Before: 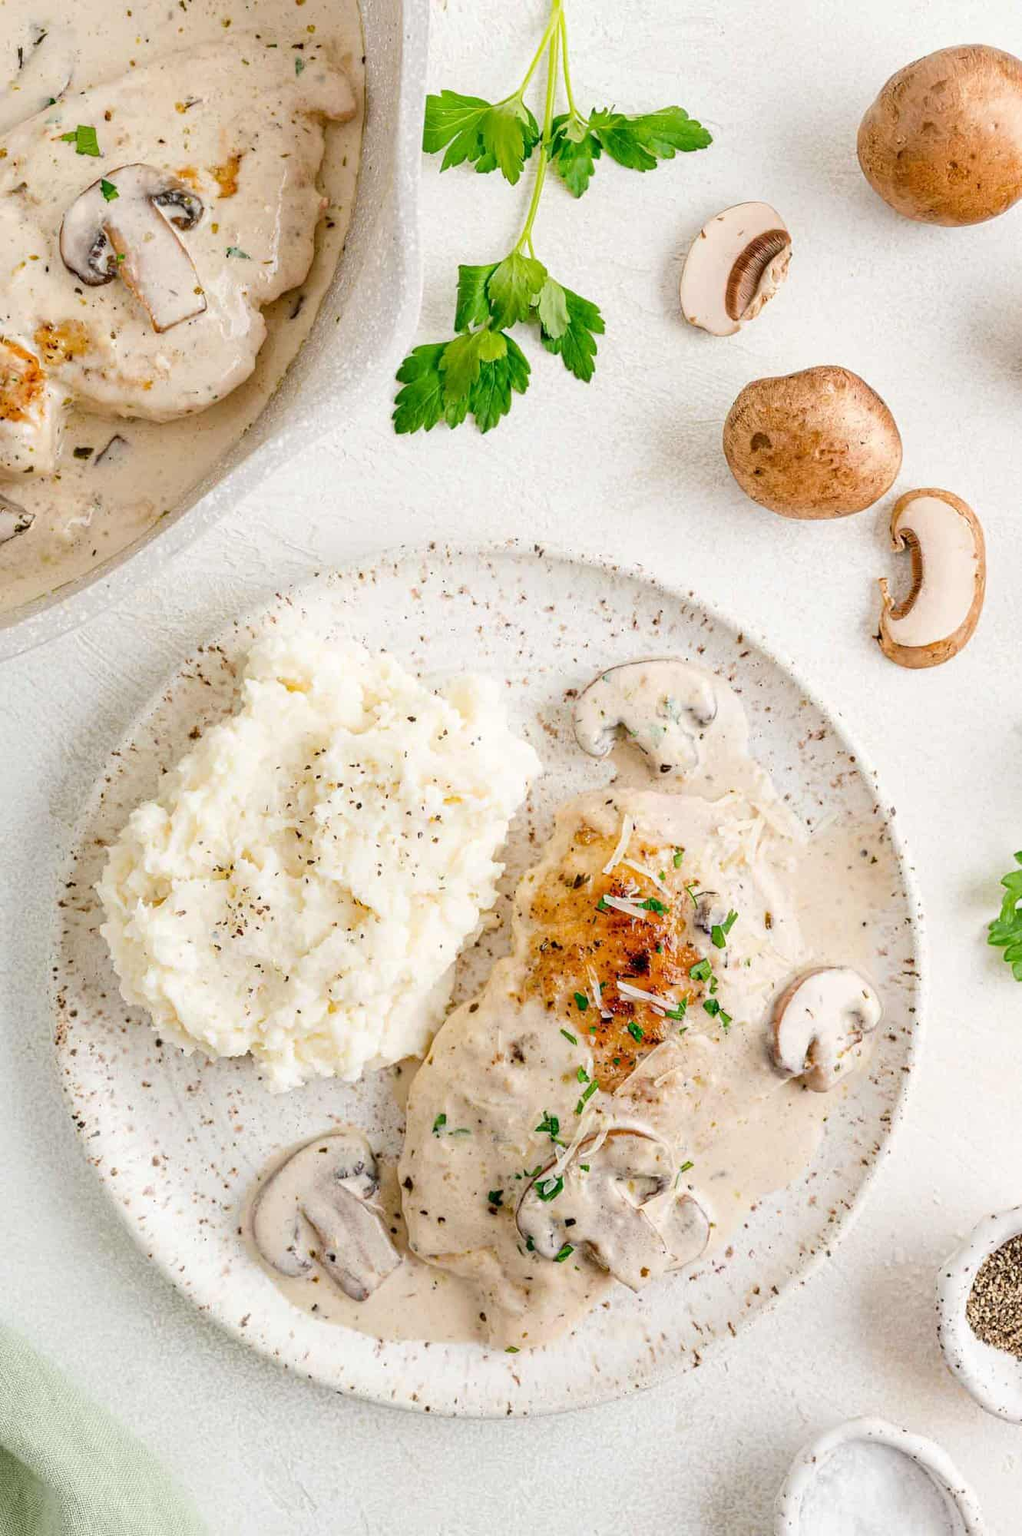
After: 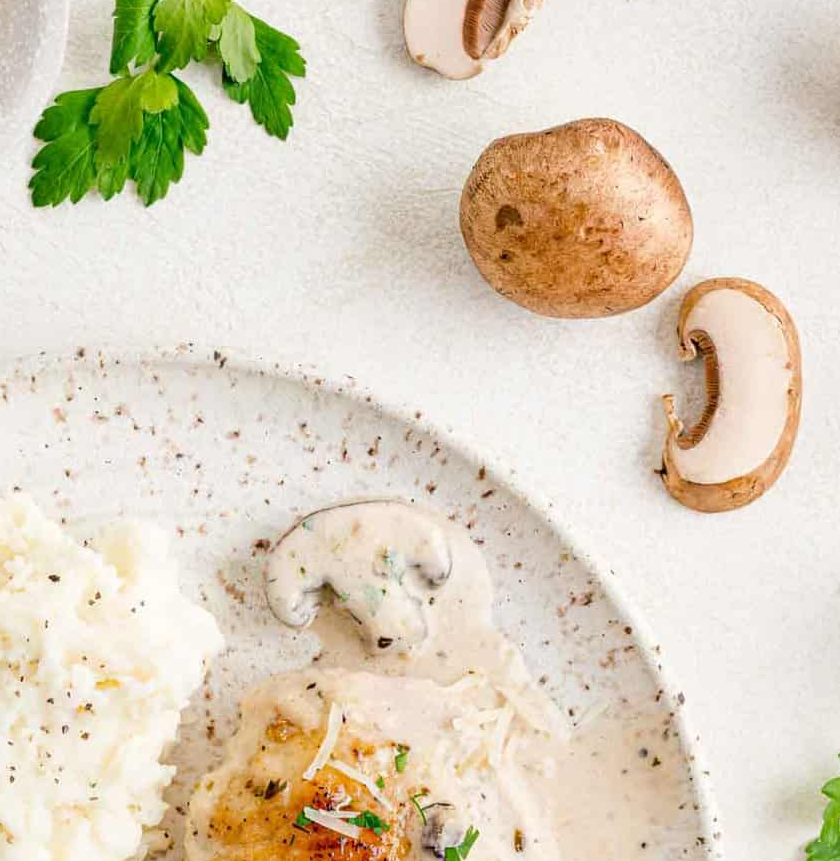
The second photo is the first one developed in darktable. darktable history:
crop: left 36.273%, top 17.946%, right 0.478%, bottom 38.872%
